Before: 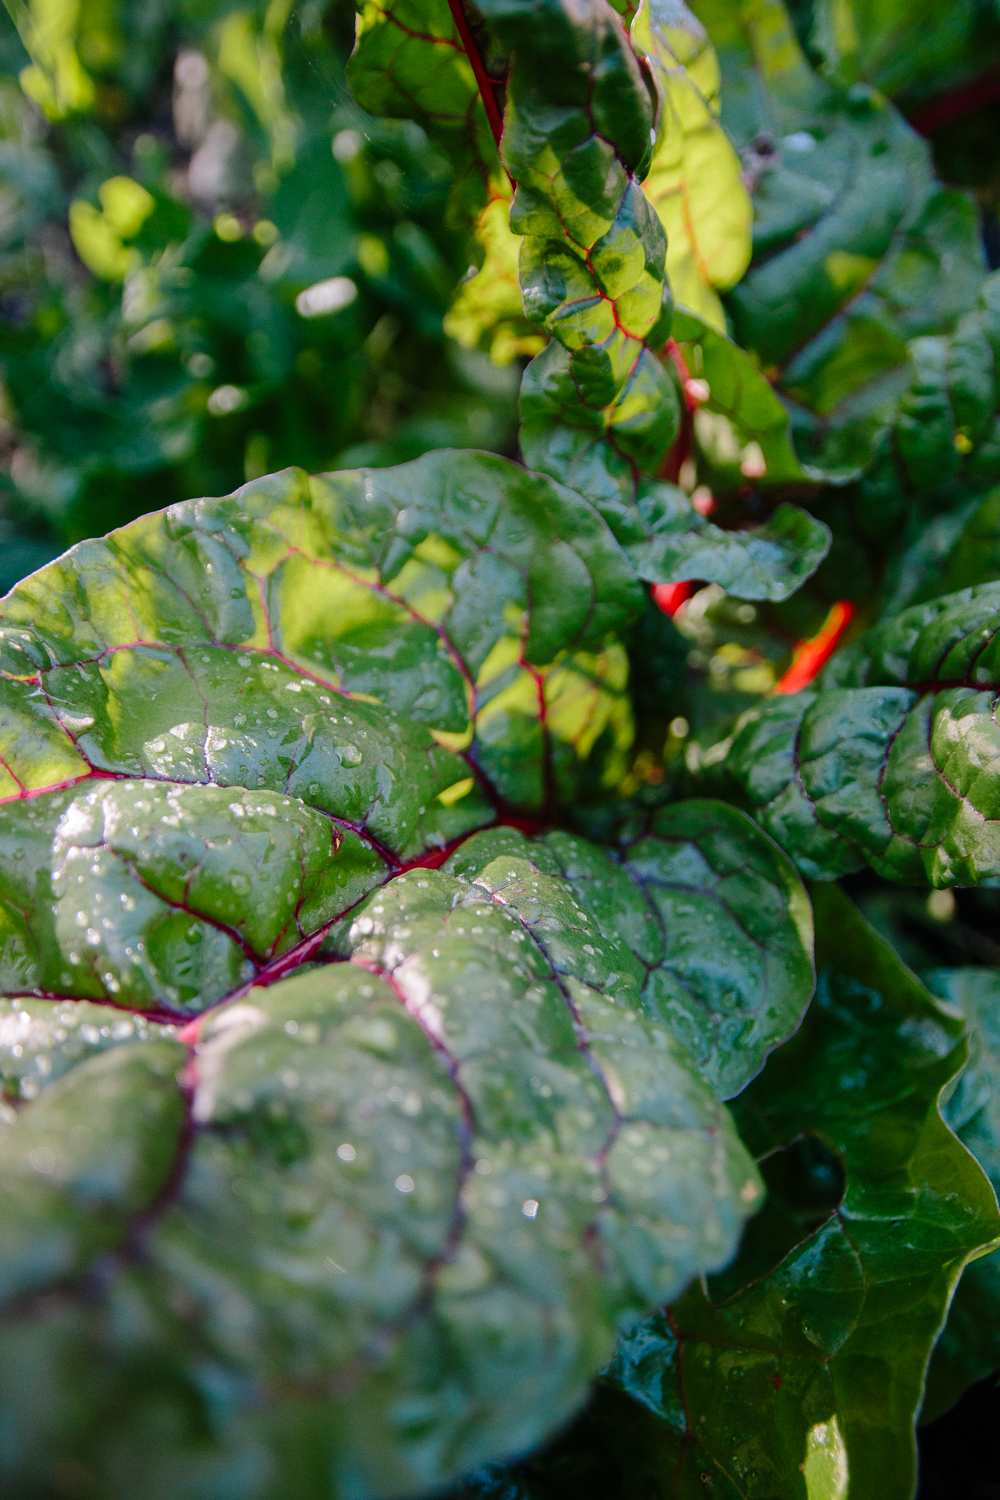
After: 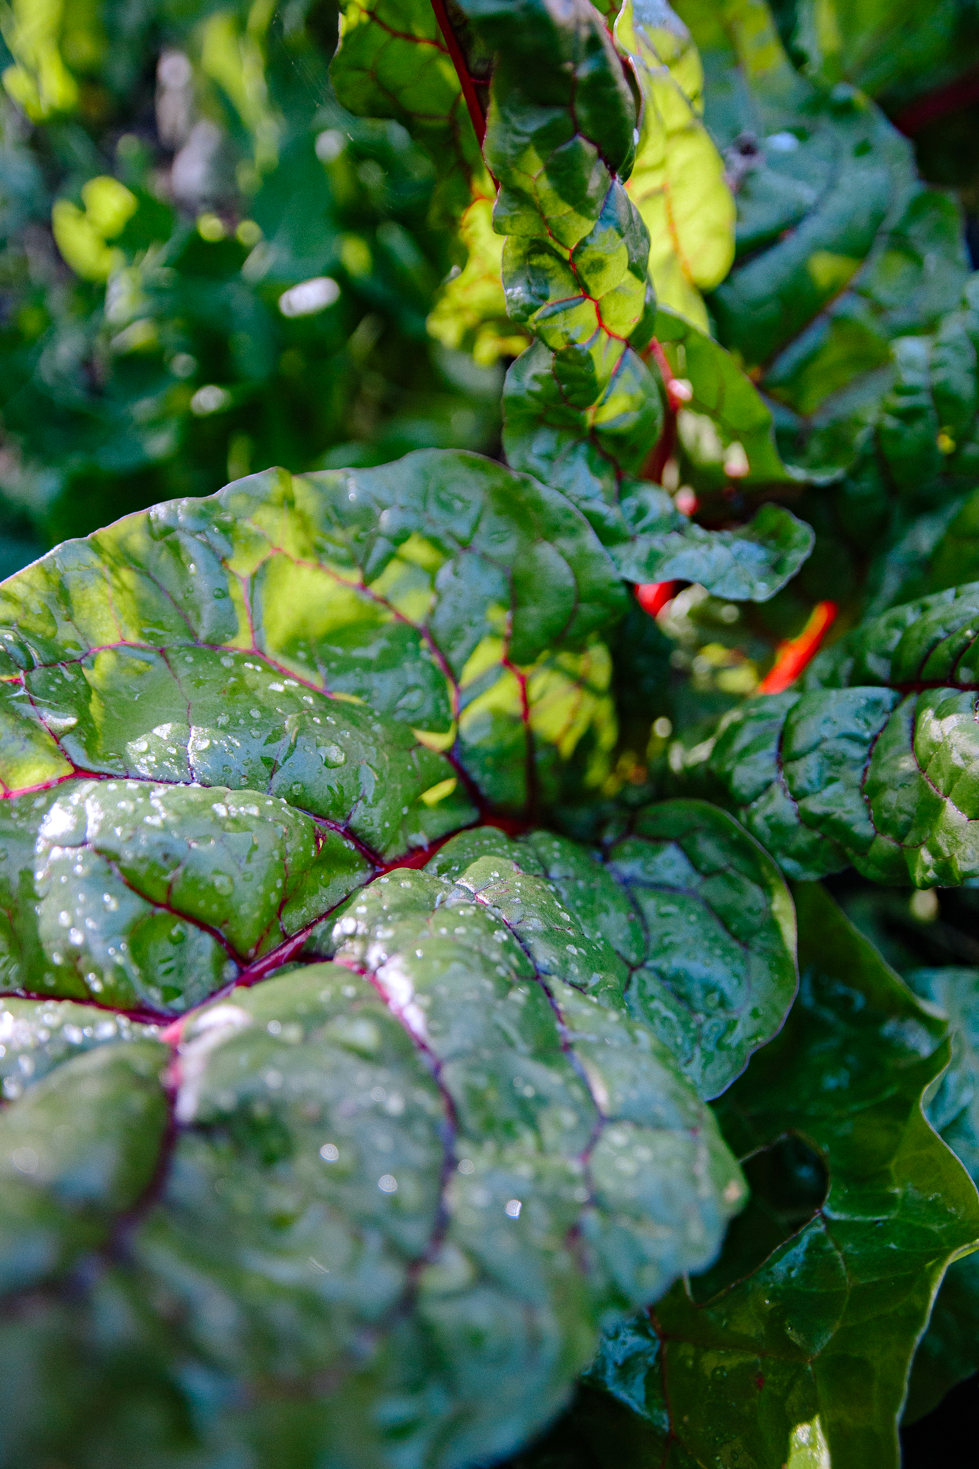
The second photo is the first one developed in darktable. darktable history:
crop: left 1.743%, right 0.268%, bottom 2.011%
exposure: exposure 0.15 EV, compensate highlight preservation false
haze removal: compatibility mode true, adaptive false
white balance: red 0.954, blue 1.079
rotate and perspective: crop left 0, crop top 0
